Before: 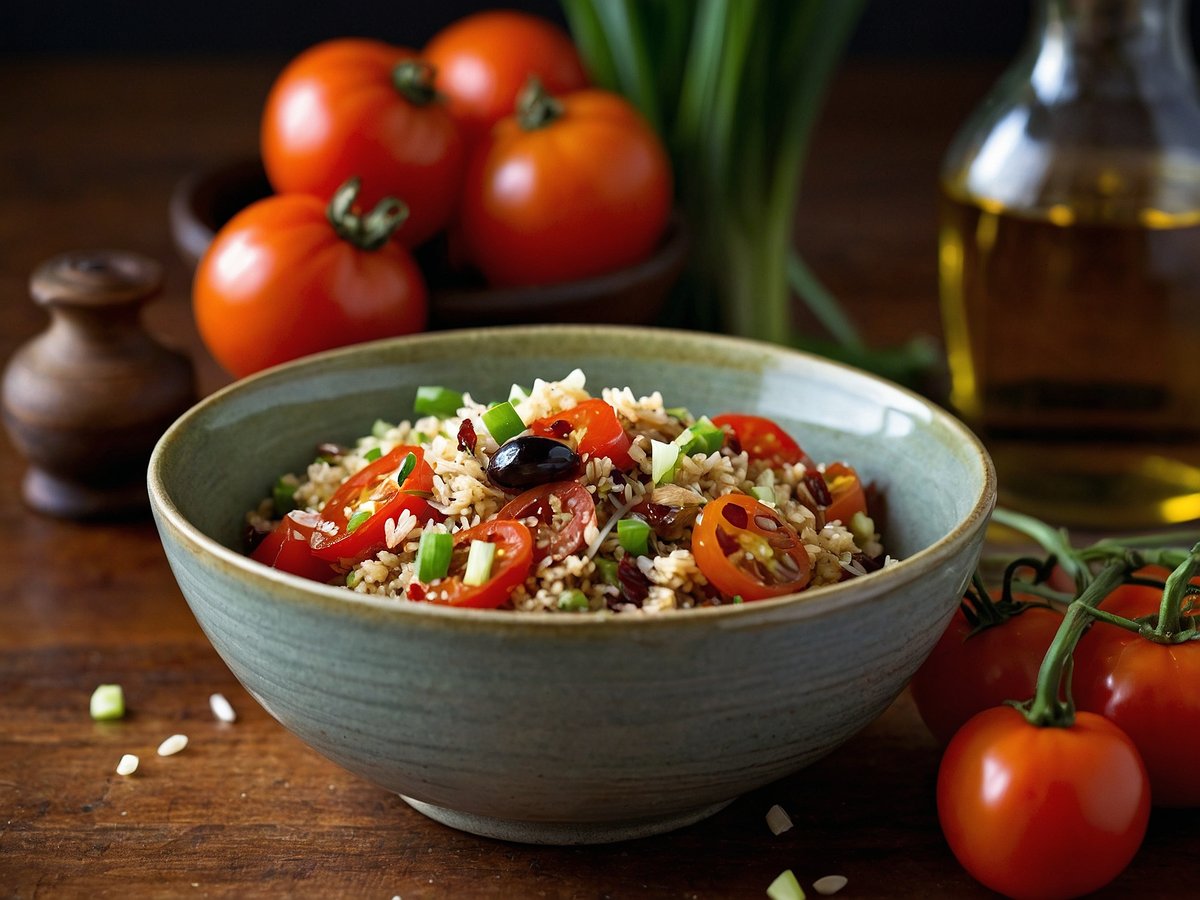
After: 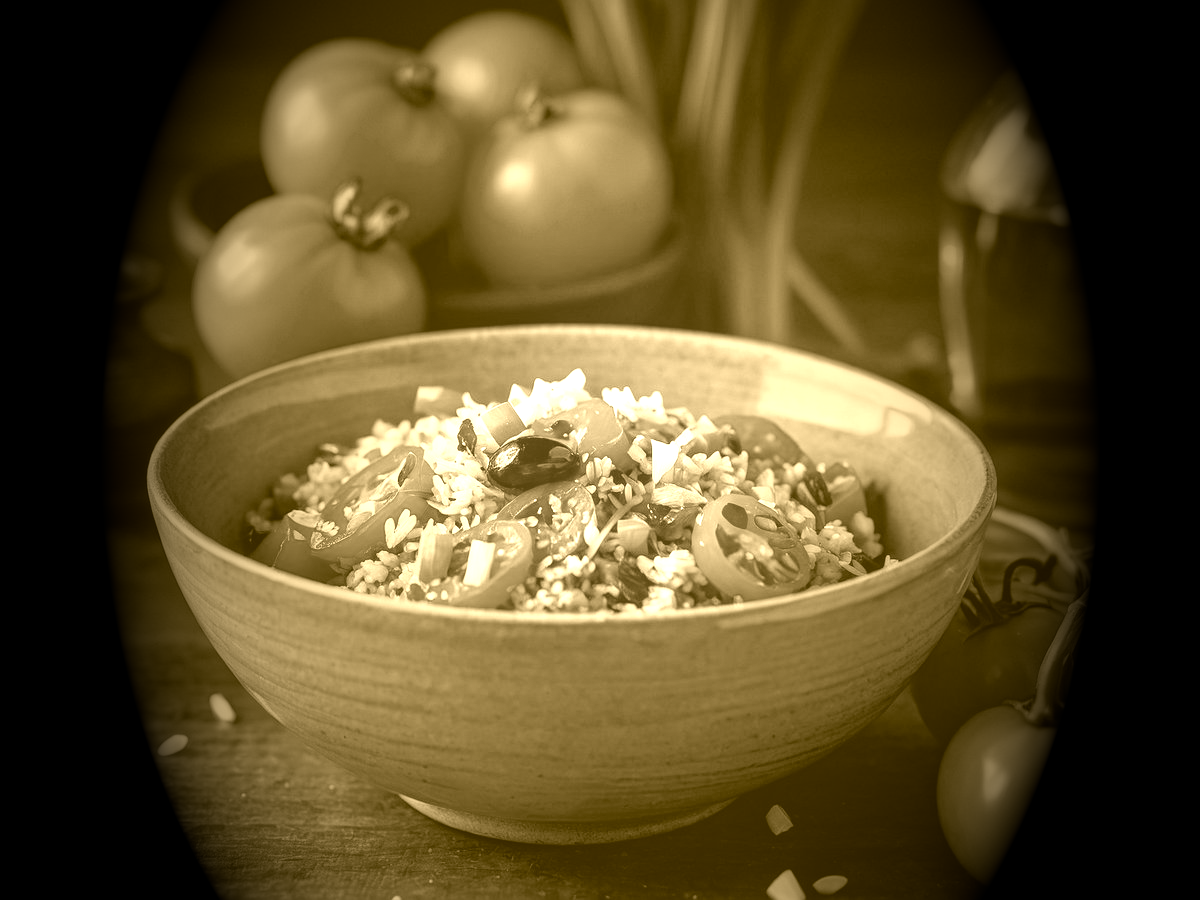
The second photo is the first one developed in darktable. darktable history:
vignetting: fall-off start 15.9%, fall-off radius 100%, brightness -1, saturation 0.5, width/height ratio 0.719
local contrast: on, module defaults
contrast brightness saturation: contrast 0.07, brightness 0.08, saturation 0.18
colorize: hue 36°, source mix 100%
